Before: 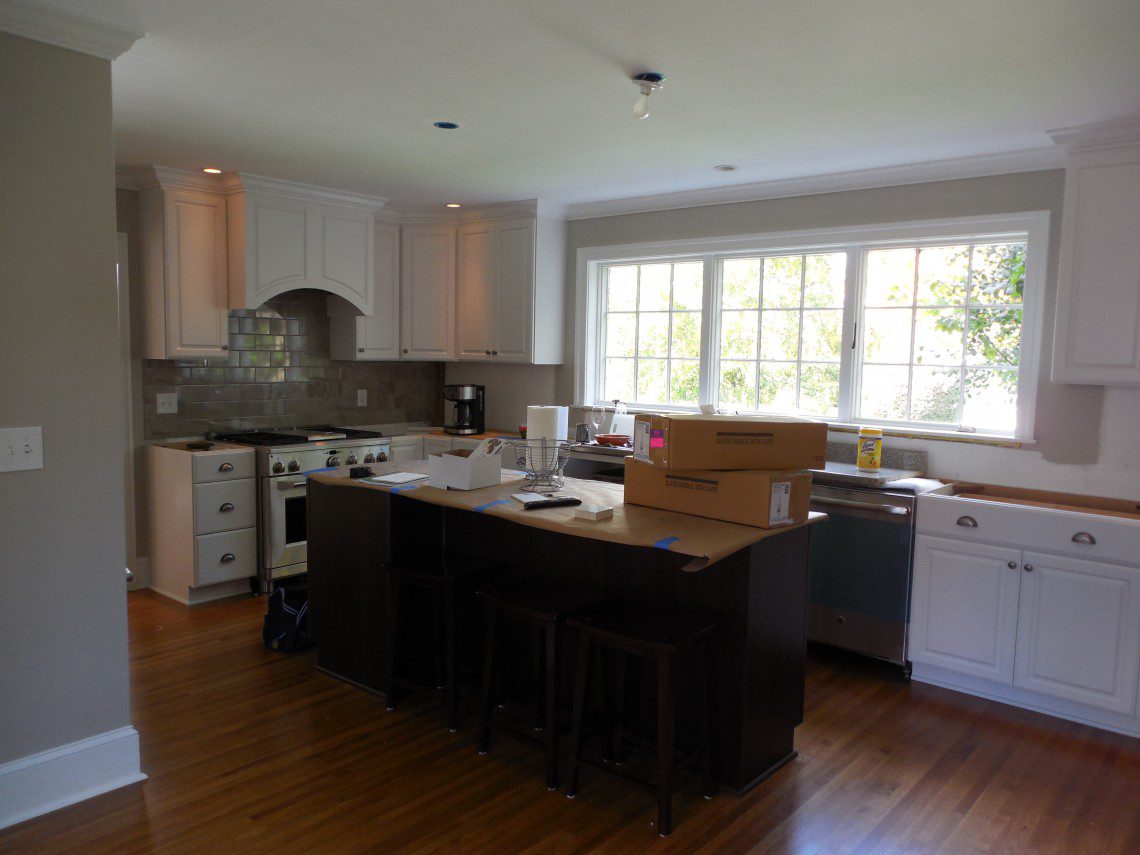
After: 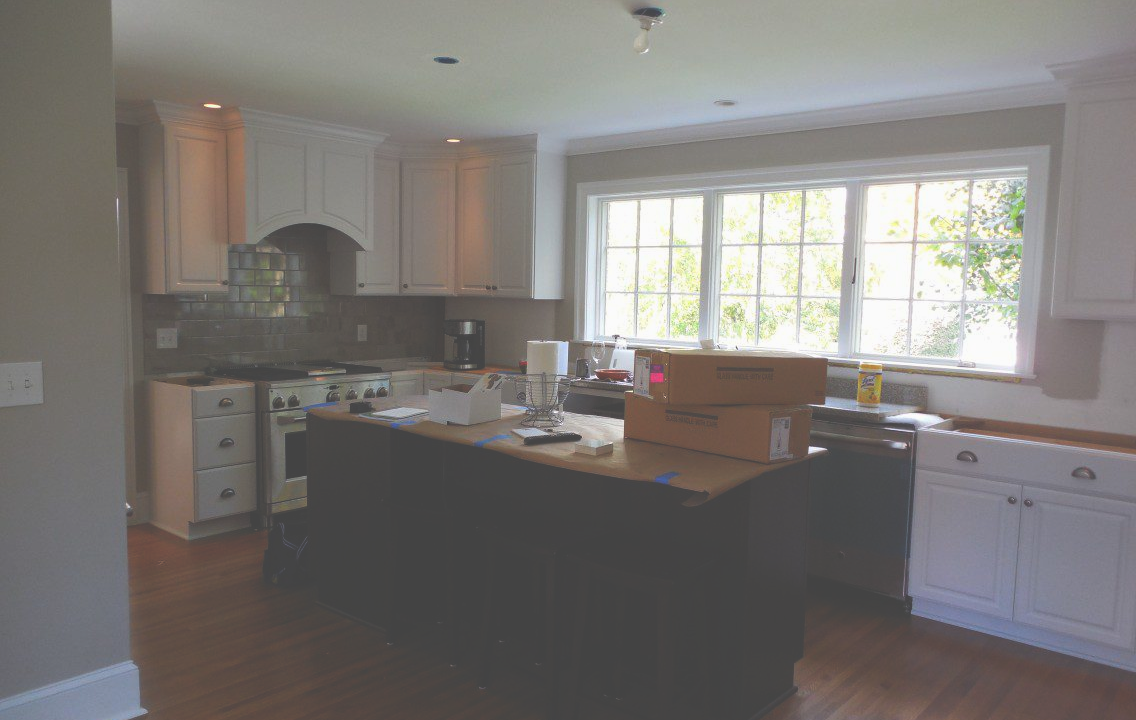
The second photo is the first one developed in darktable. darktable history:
contrast brightness saturation: contrast 0.04, saturation 0.16
color balance rgb: perceptual saturation grading › global saturation -1%
crop: top 7.625%, bottom 8.027%
exposure: black level correction -0.062, exposure -0.05 EV, compensate highlight preservation false
